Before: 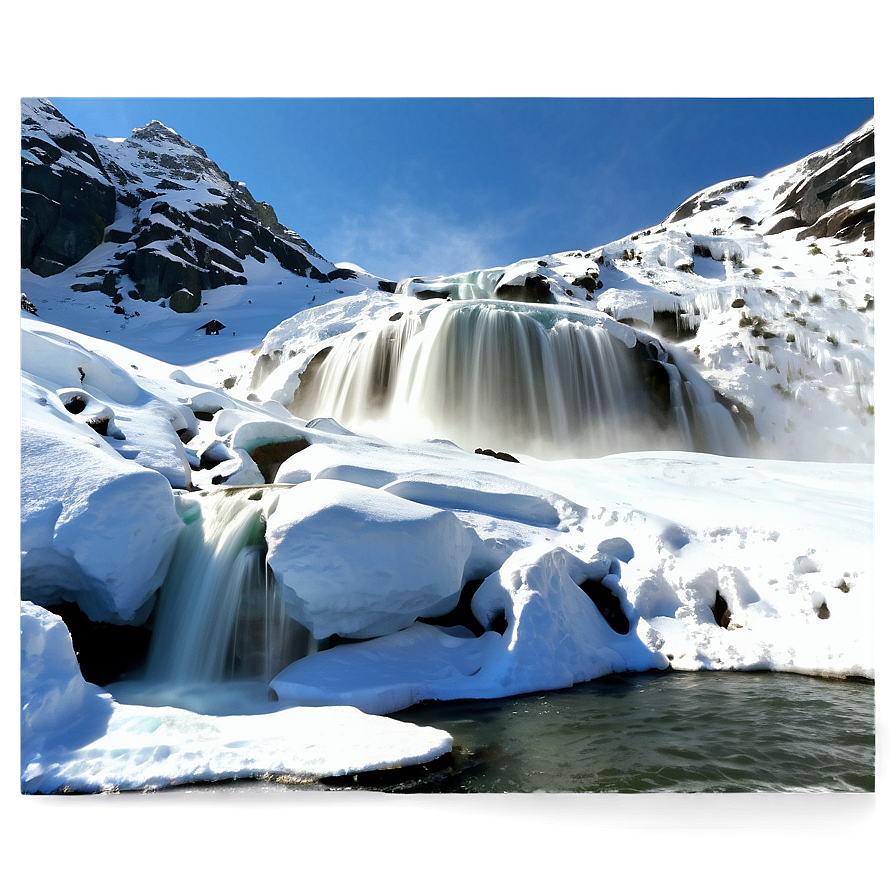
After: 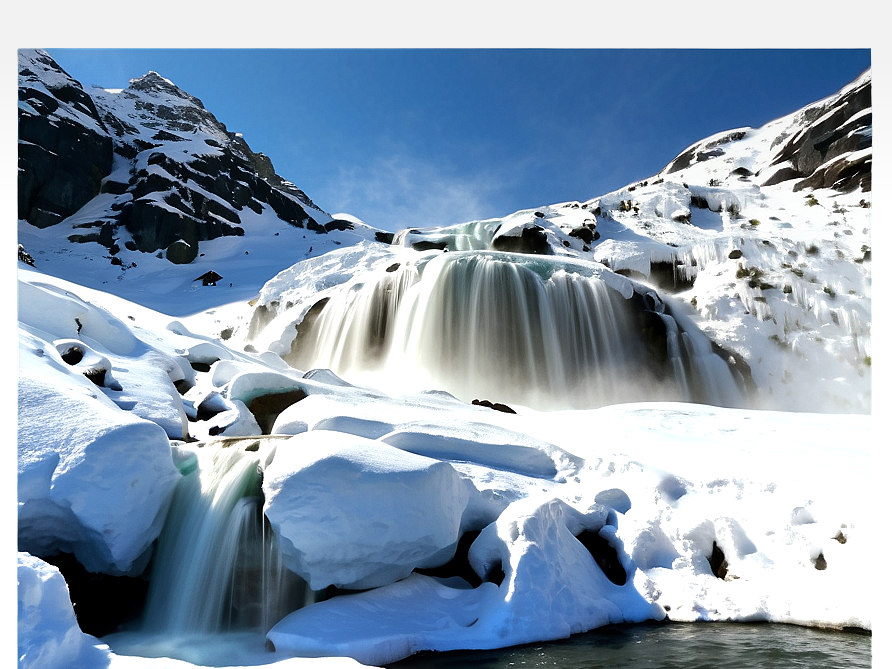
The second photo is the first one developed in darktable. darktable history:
tone equalizer: -8 EV -0.417 EV, -7 EV -0.389 EV, -6 EV -0.333 EV, -5 EV -0.222 EV, -3 EV 0.222 EV, -2 EV 0.333 EV, -1 EV 0.389 EV, +0 EV 0.417 EV, edges refinement/feathering 500, mask exposure compensation -1.57 EV, preserve details no
graduated density: on, module defaults
crop: left 0.387%, top 5.469%, bottom 19.809%
